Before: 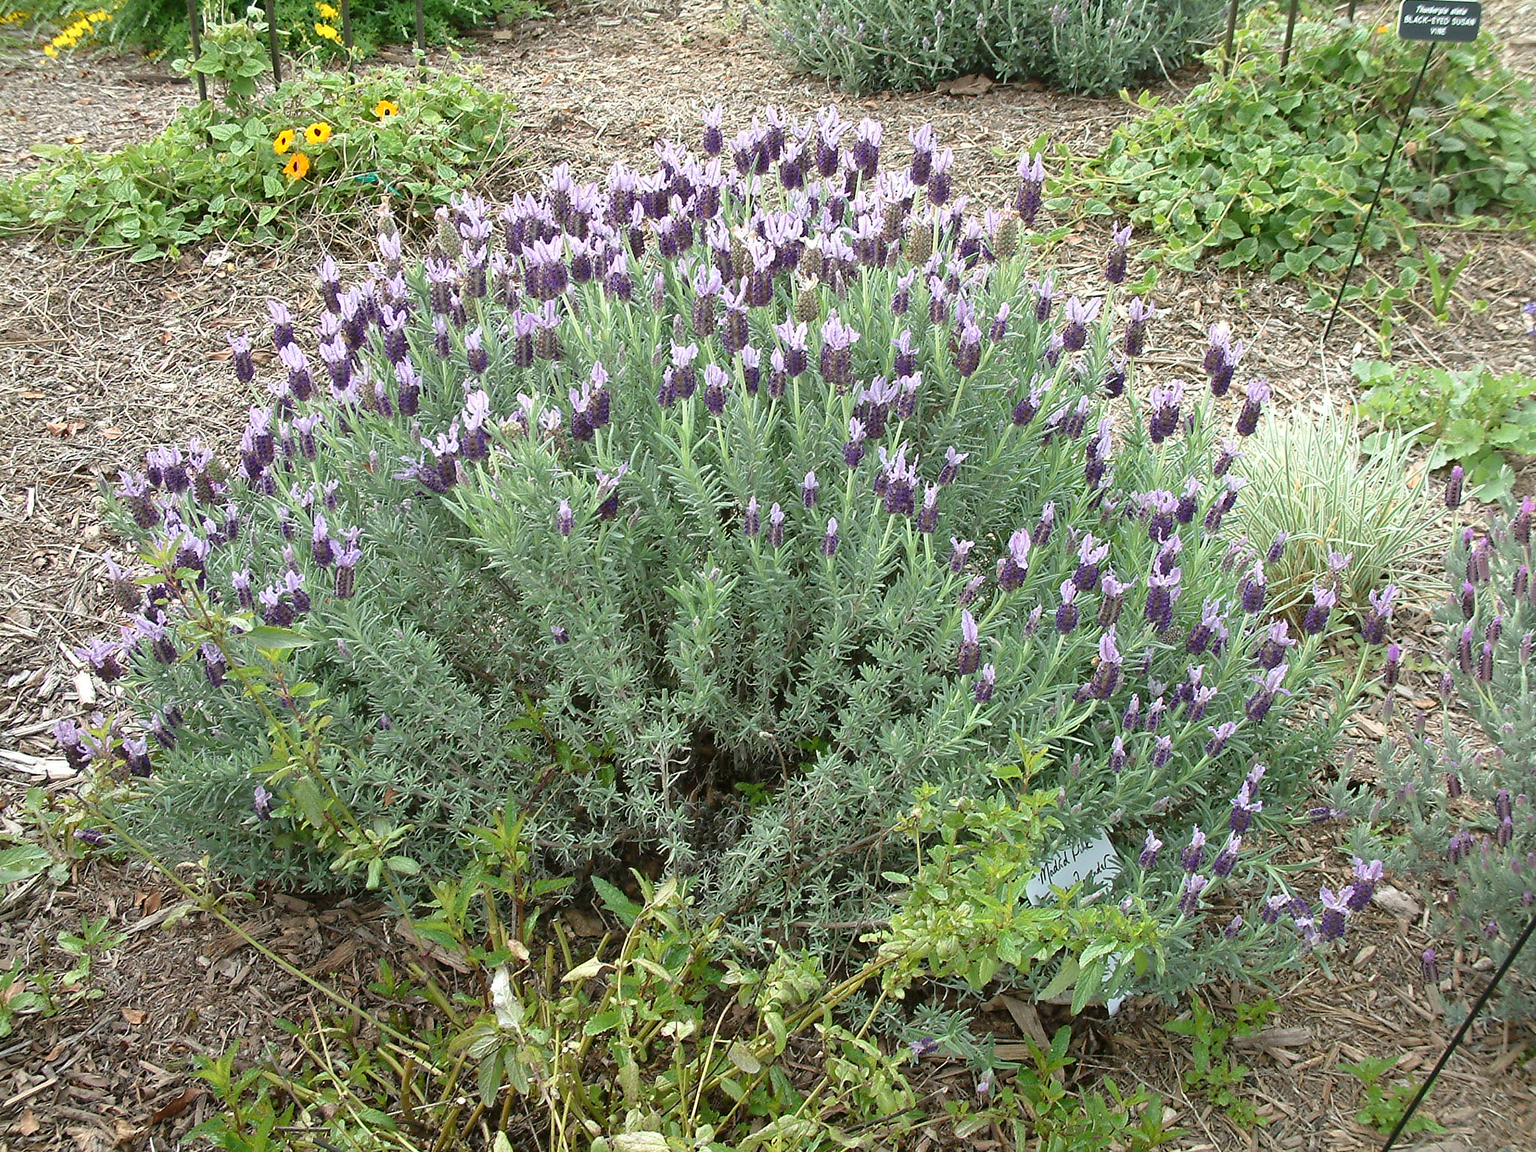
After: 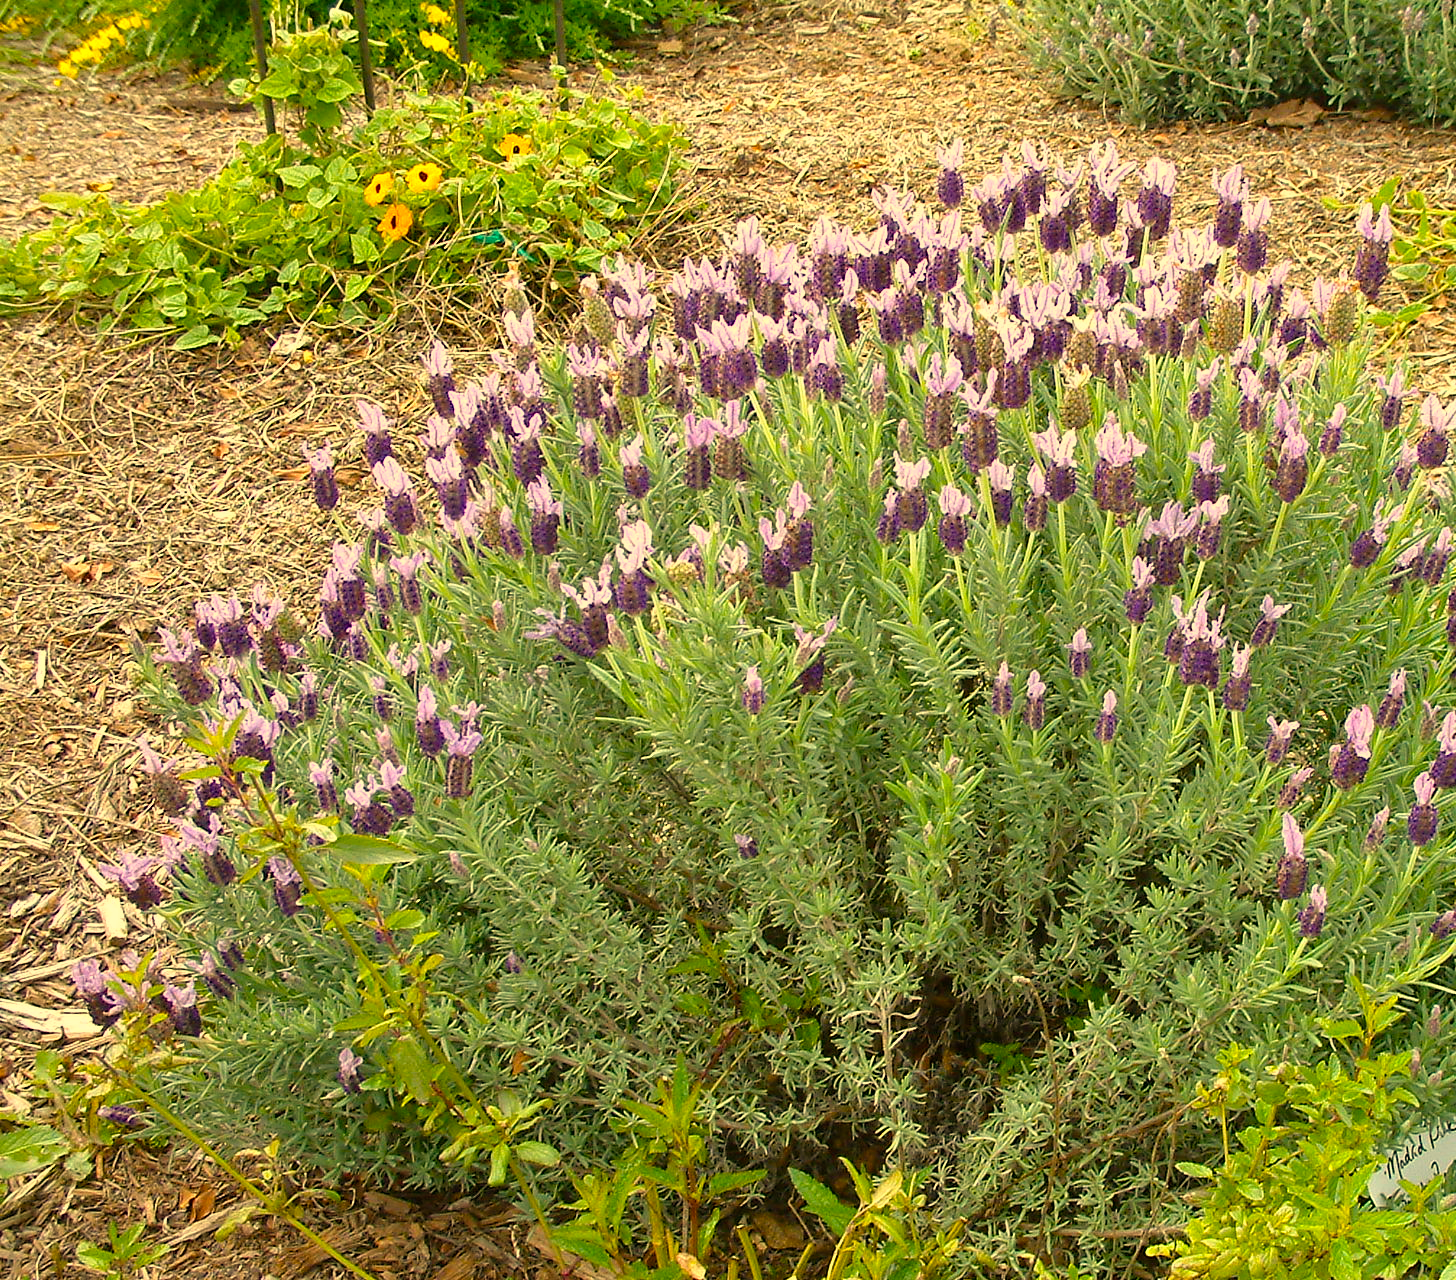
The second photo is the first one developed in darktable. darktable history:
crop: right 28.885%, bottom 16.626%
white balance: red 1.123, blue 0.83
color balance rgb: linear chroma grading › global chroma 15%, perceptual saturation grading › global saturation 30%
